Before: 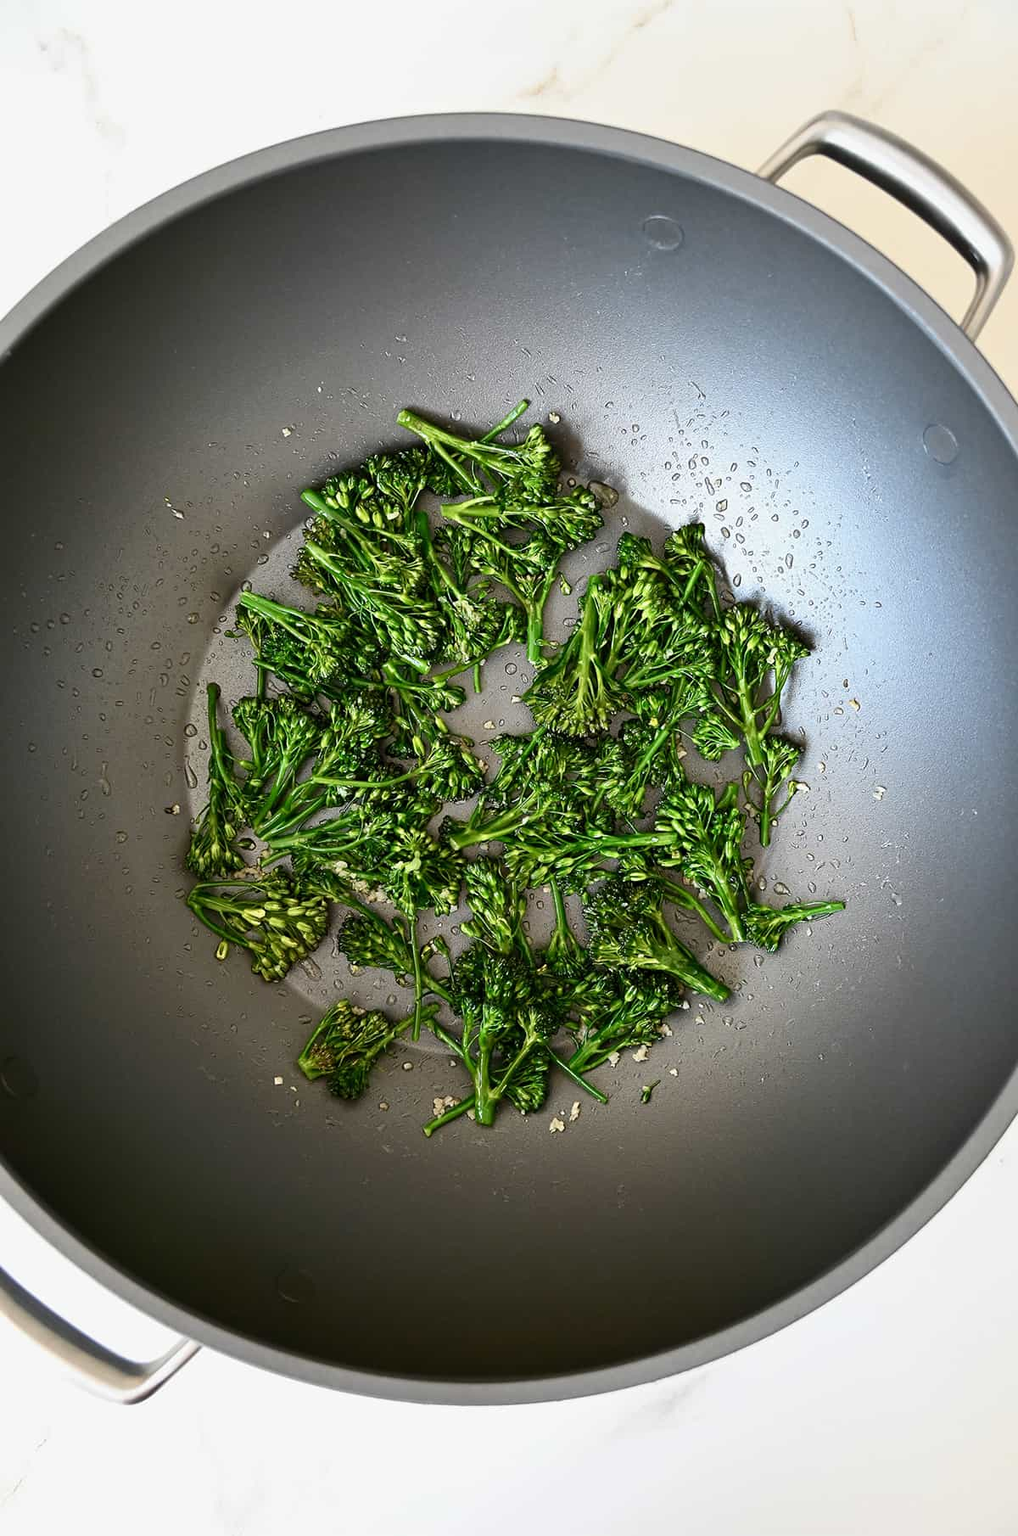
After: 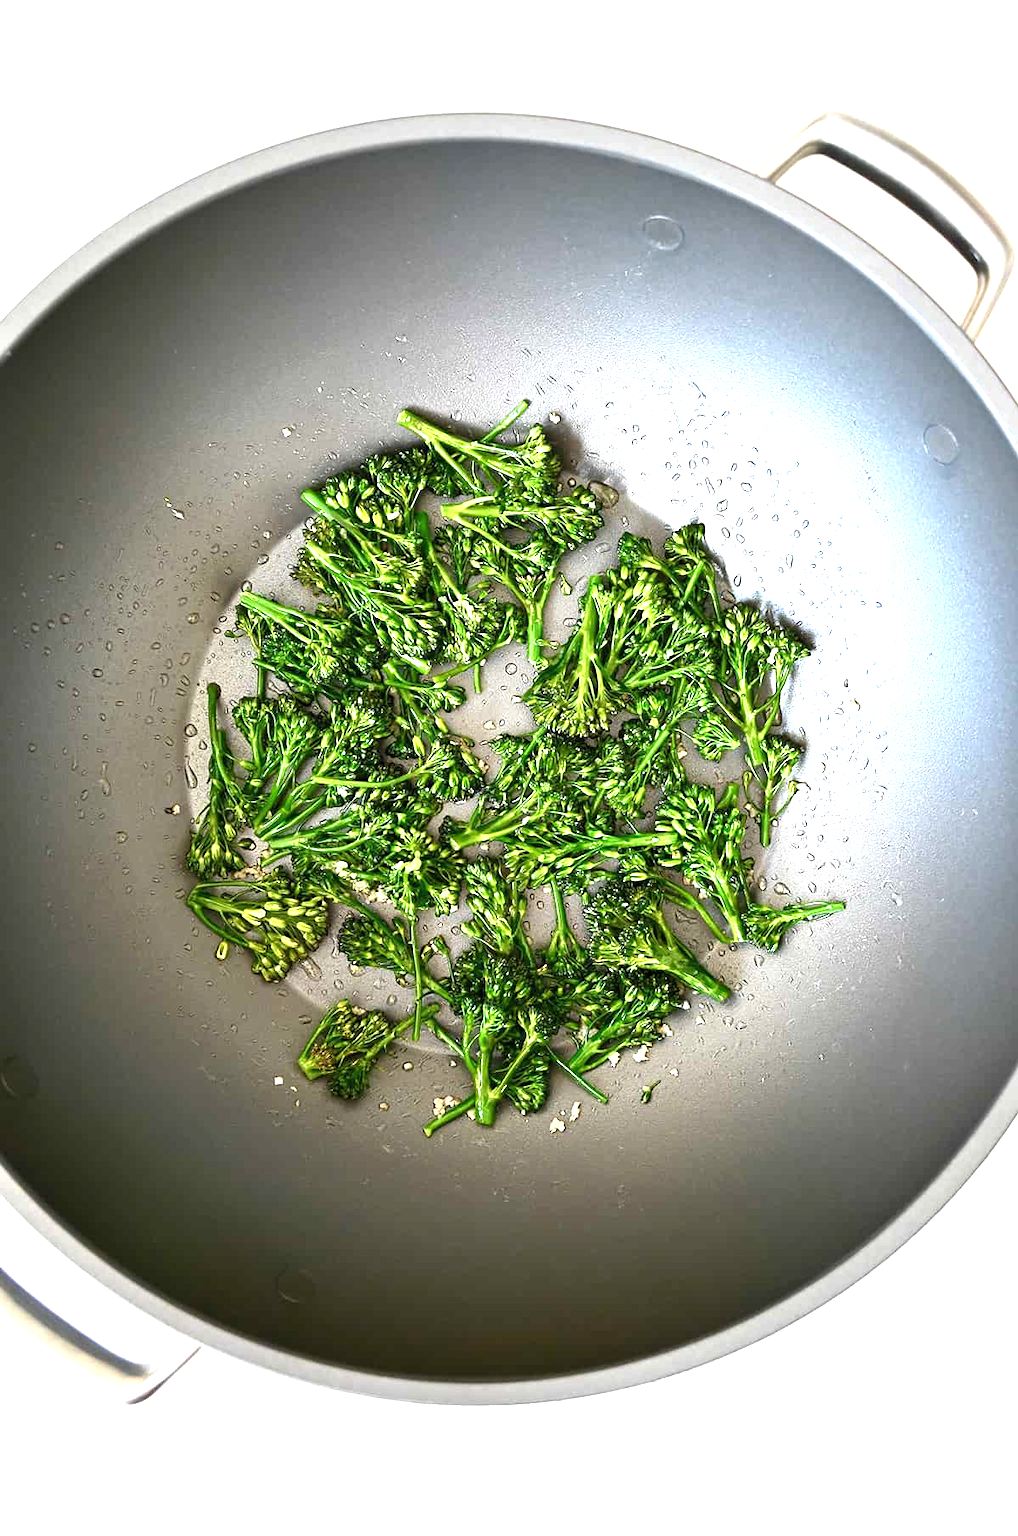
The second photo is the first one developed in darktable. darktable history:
exposure: exposure 1.253 EV, compensate exposure bias true, compensate highlight preservation false
